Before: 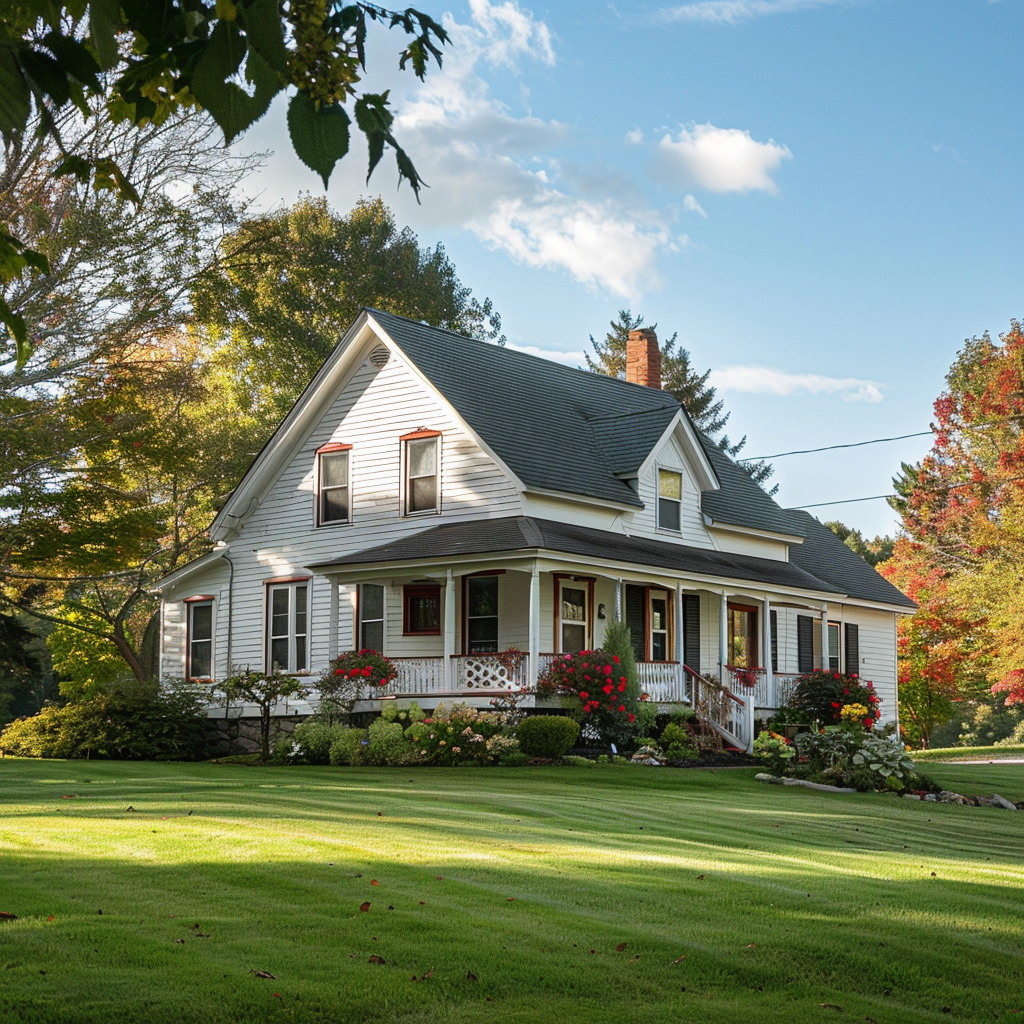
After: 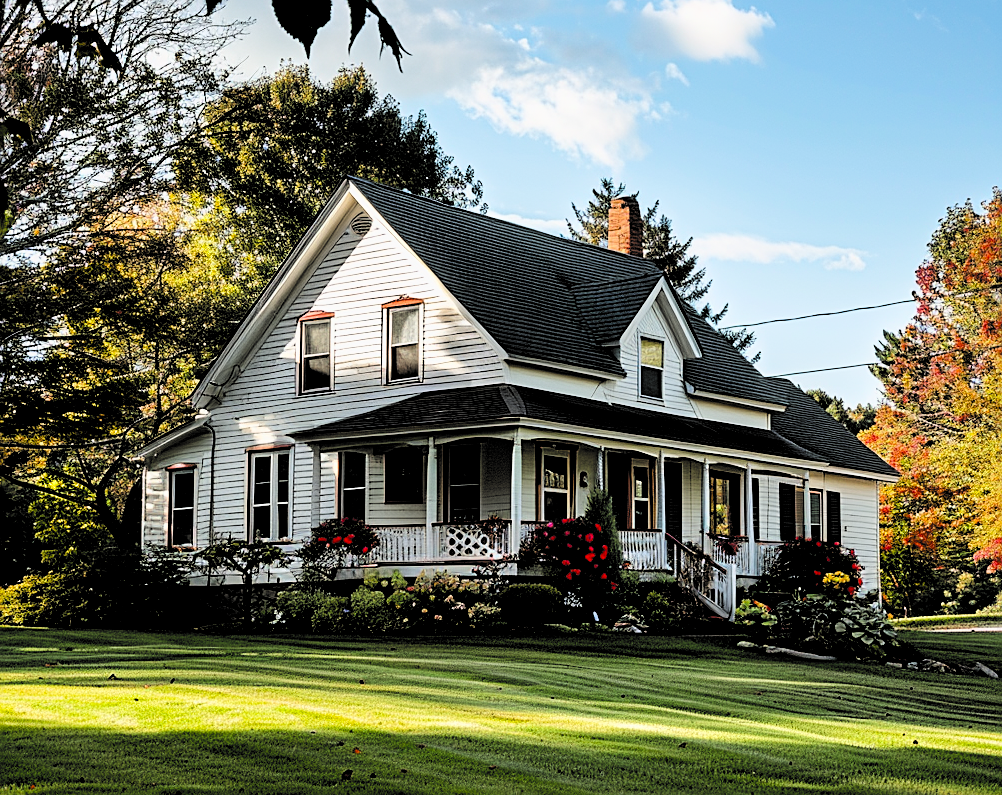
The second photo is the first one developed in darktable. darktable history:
exposure: compensate exposure bias true, compensate highlight preservation false
sharpen: on, module defaults
crop and rotate: left 1.815%, top 12.973%, right 0.301%, bottom 9.373%
filmic rgb: middle gray luminance 13.6%, black relative exposure -2.01 EV, white relative exposure 3.12 EV, target black luminance 0%, hardness 1.81, latitude 58.32%, contrast 1.734, highlights saturation mix 5.17%, shadows ↔ highlights balance -37.06%, color science v5 (2021), contrast in shadows safe, contrast in highlights safe
